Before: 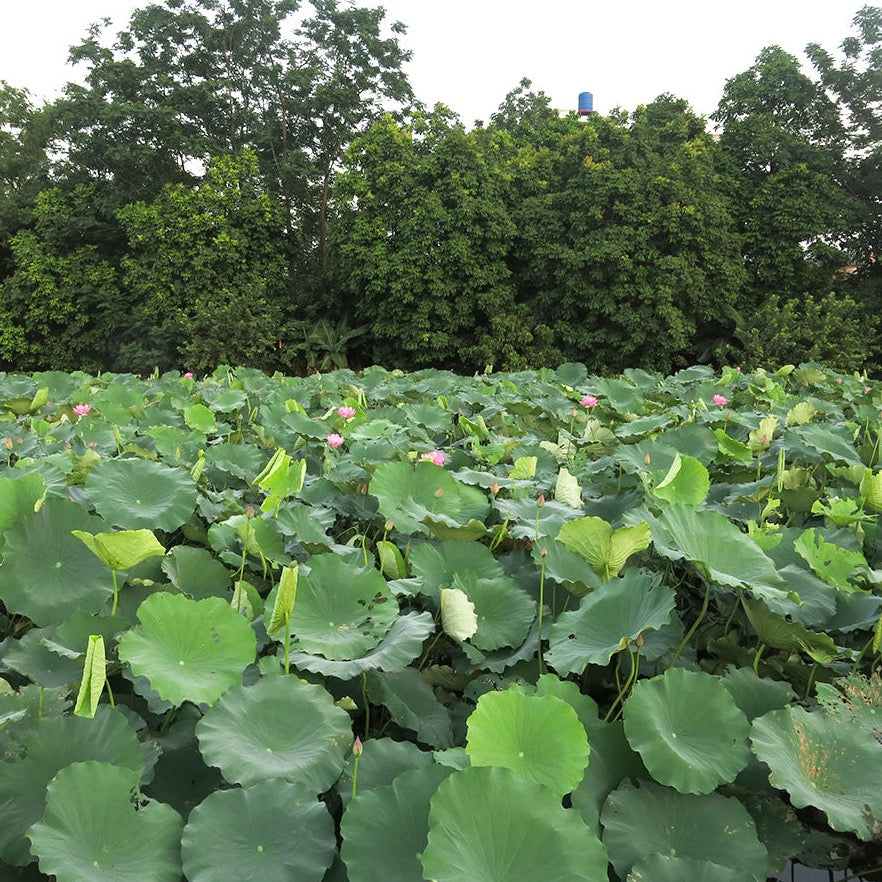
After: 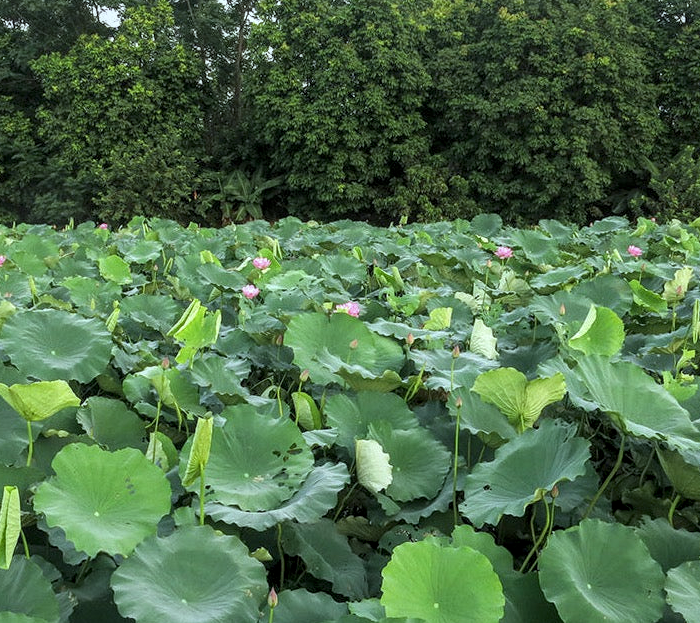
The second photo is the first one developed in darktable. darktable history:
local contrast: detail 130%
exposure: exposure -0.05 EV
white balance: red 0.925, blue 1.046
crop: left 9.712%, top 16.928%, right 10.845%, bottom 12.332%
